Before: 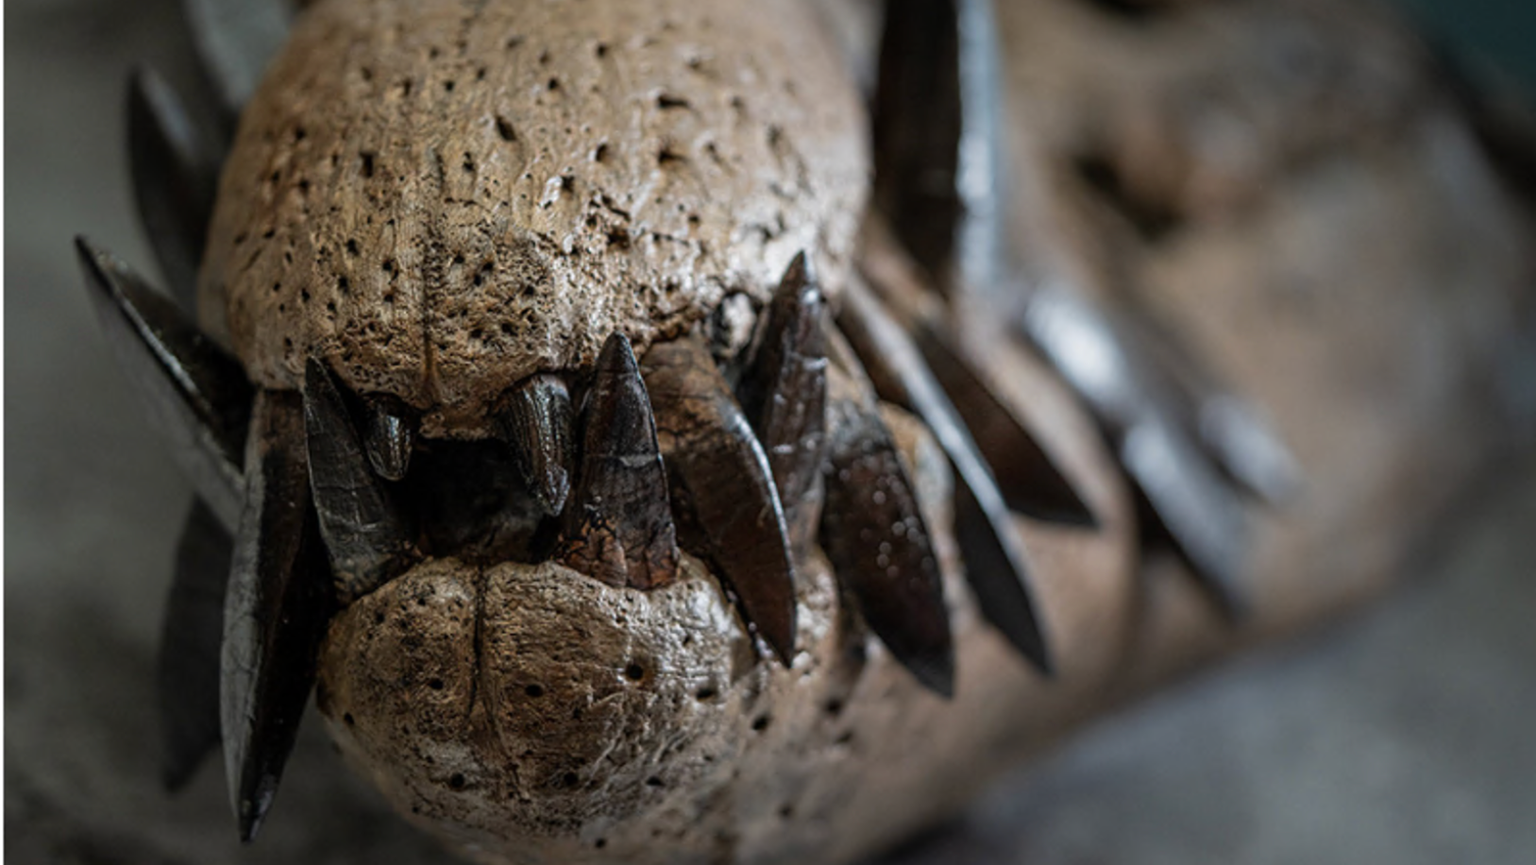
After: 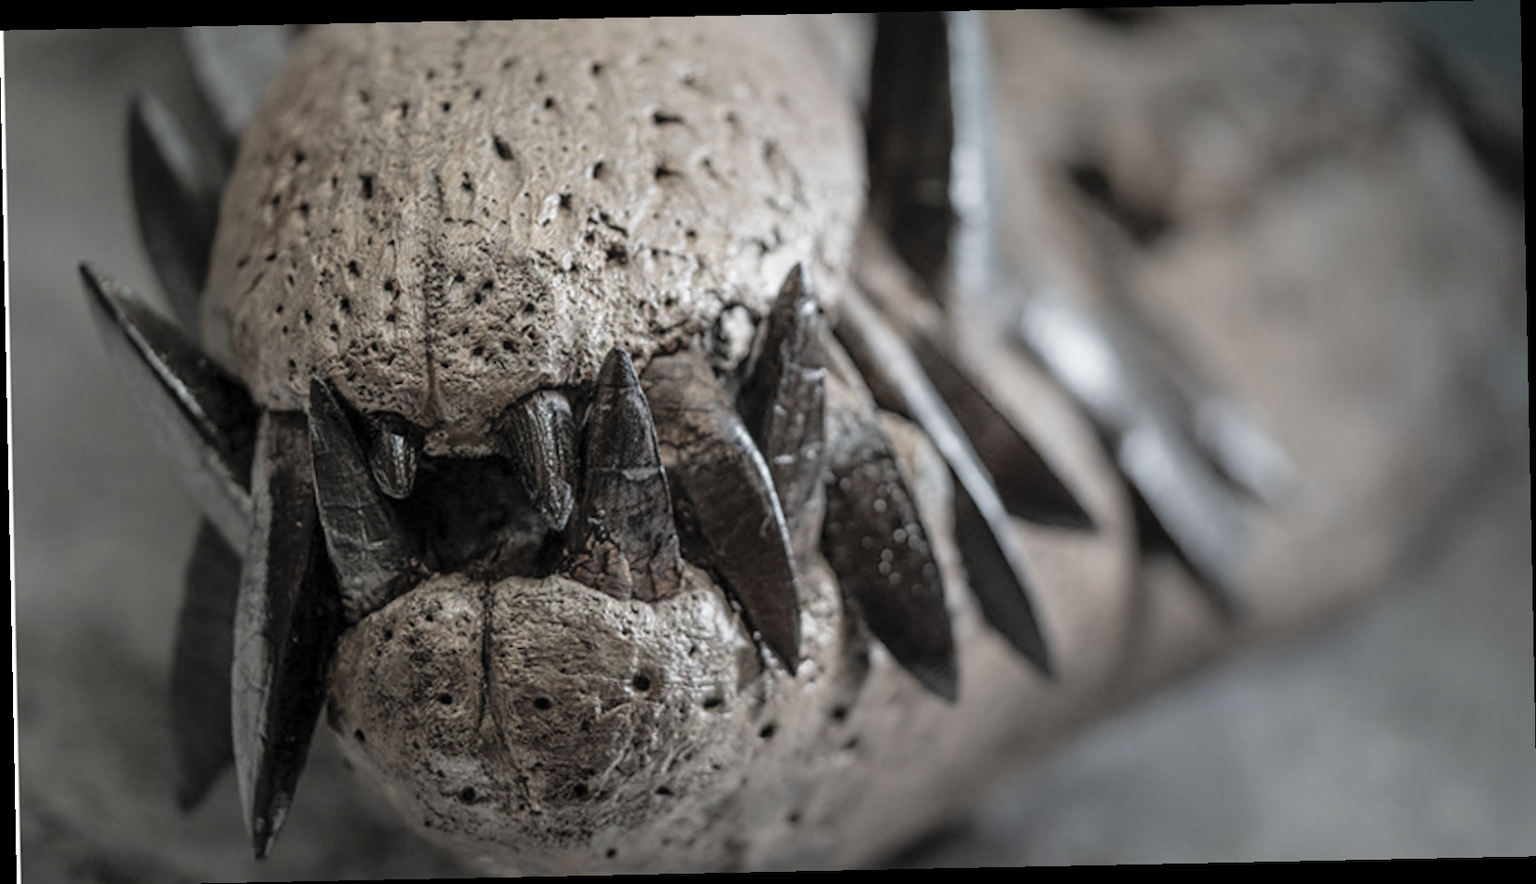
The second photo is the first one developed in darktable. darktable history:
rotate and perspective: rotation -1.17°, automatic cropping off
contrast brightness saturation: brightness 0.18, saturation -0.5
color zones: curves: ch0 [(0, 0.5) (0.143, 0.52) (0.286, 0.5) (0.429, 0.5) (0.571, 0.5) (0.714, 0.5) (0.857, 0.5) (1, 0.5)]; ch1 [(0, 0.489) (0.155, 0.45) (0.286, 0.466) (0.429, 0.5) (0.571, 0.5) (0.714, 0.5) (0.857, 0.5) (1, 0.489)]
